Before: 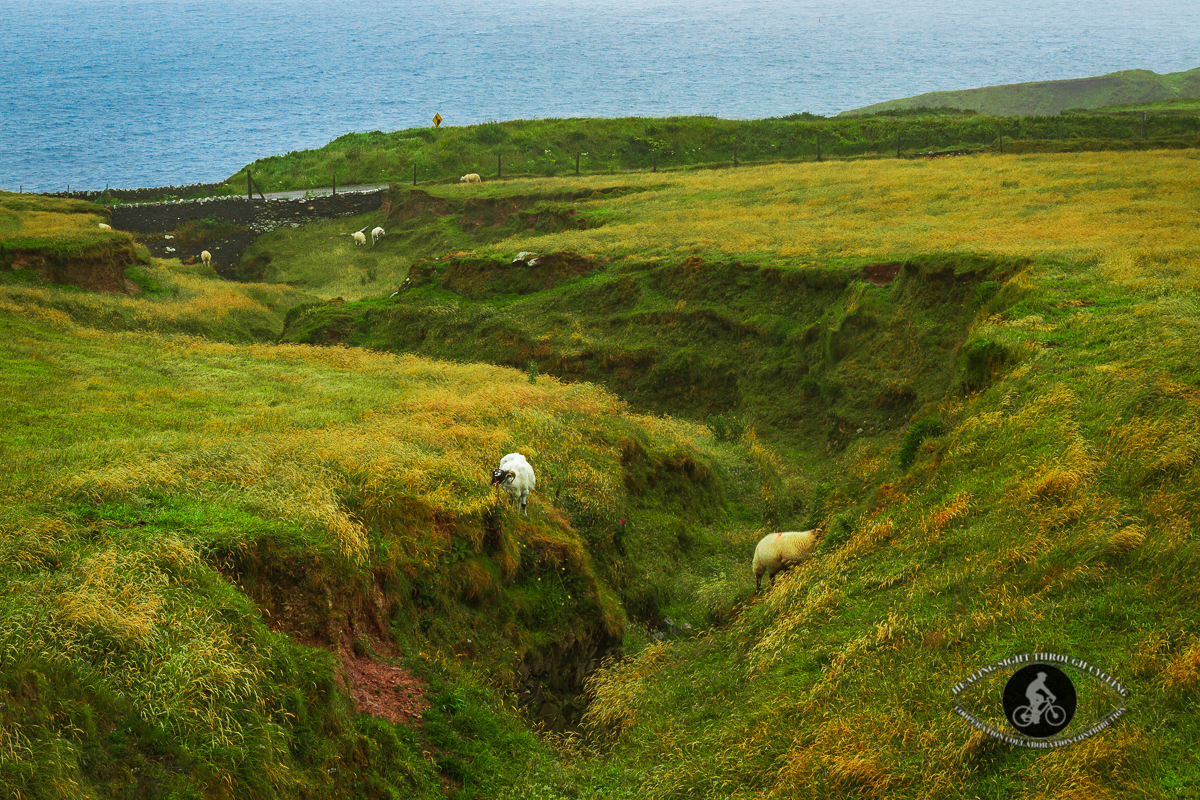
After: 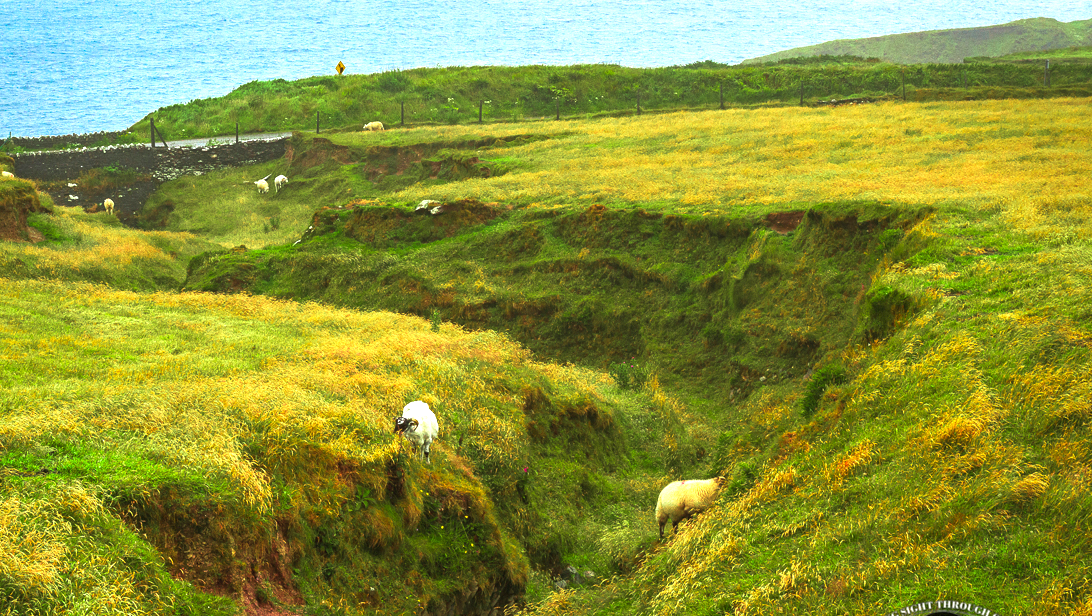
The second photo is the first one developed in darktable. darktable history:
exposure: exposure 1 EV, compensate highlight preservation false
crop: left 8.155%, top 6.611%, bottom 15.385%
